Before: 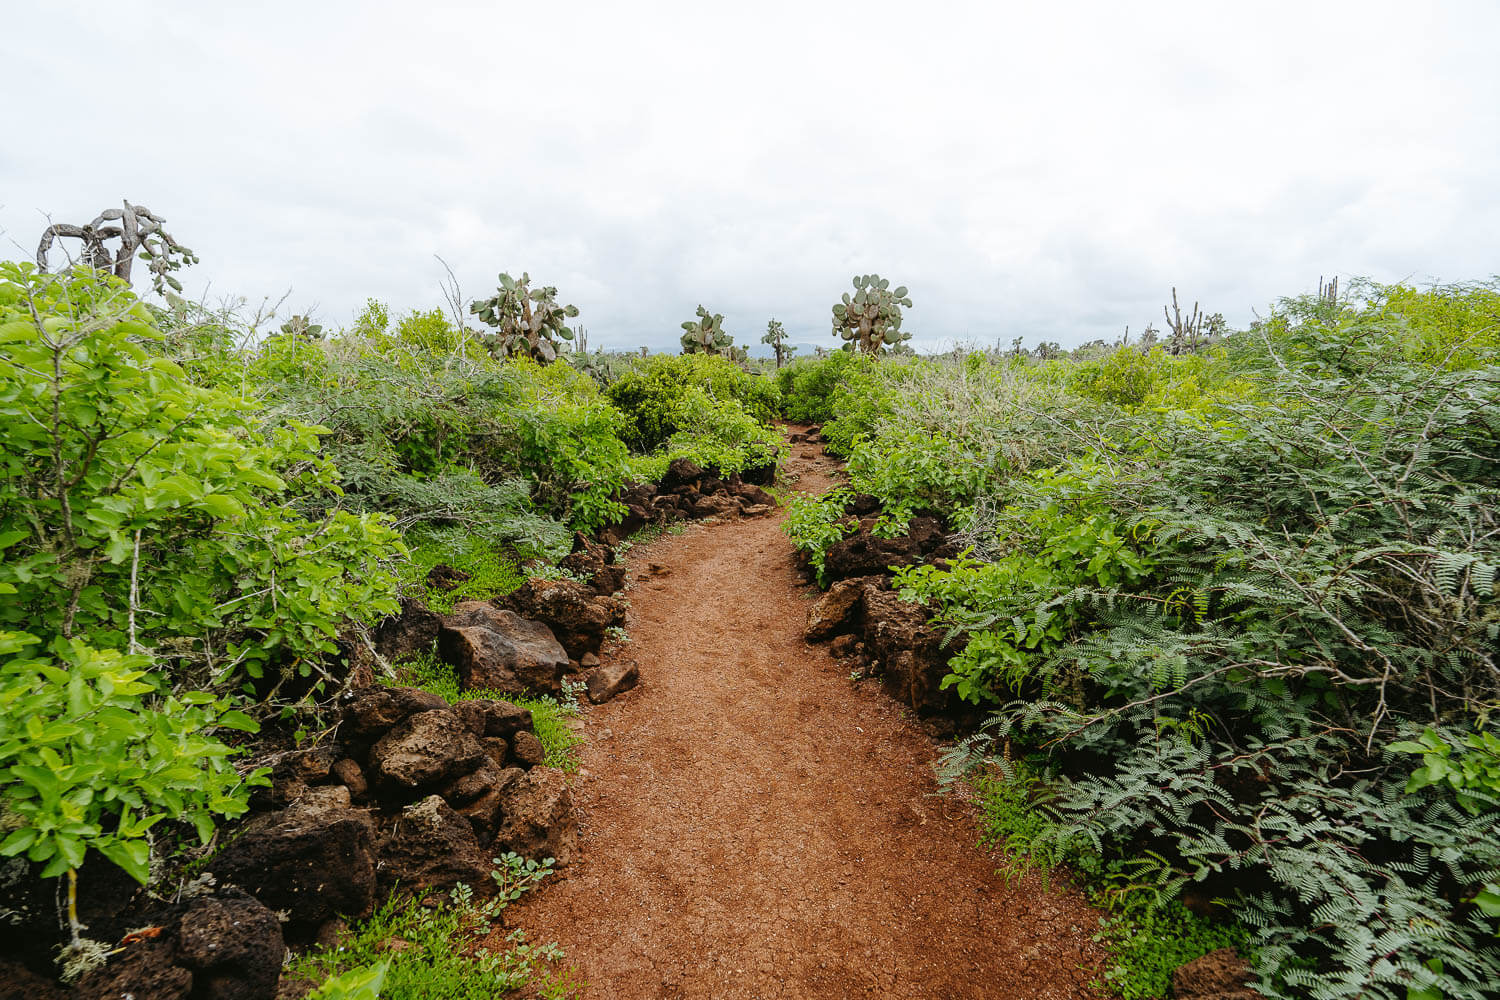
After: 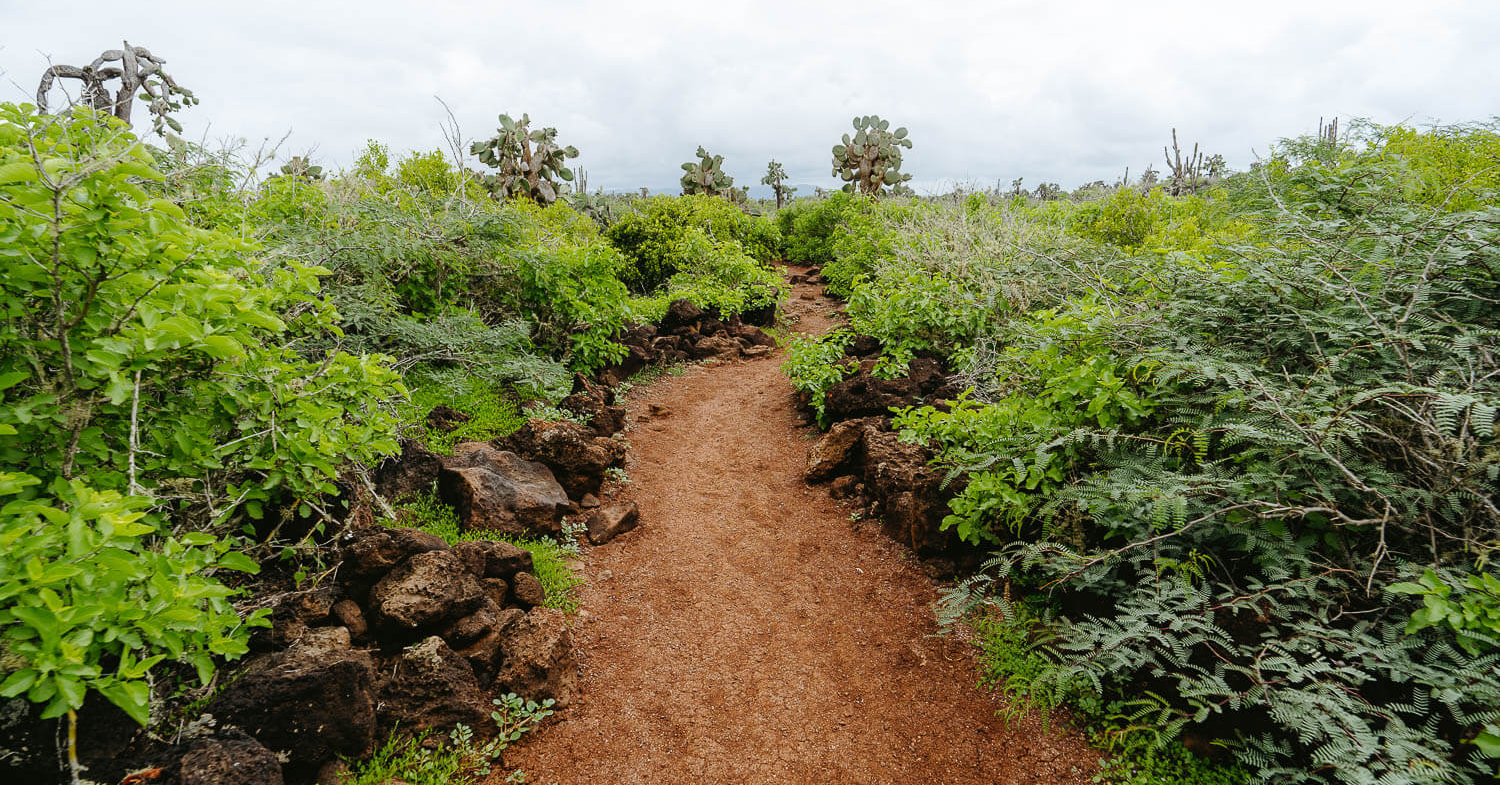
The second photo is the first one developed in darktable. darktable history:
crop and rotate: top 15.959%, bottom 5.487%
